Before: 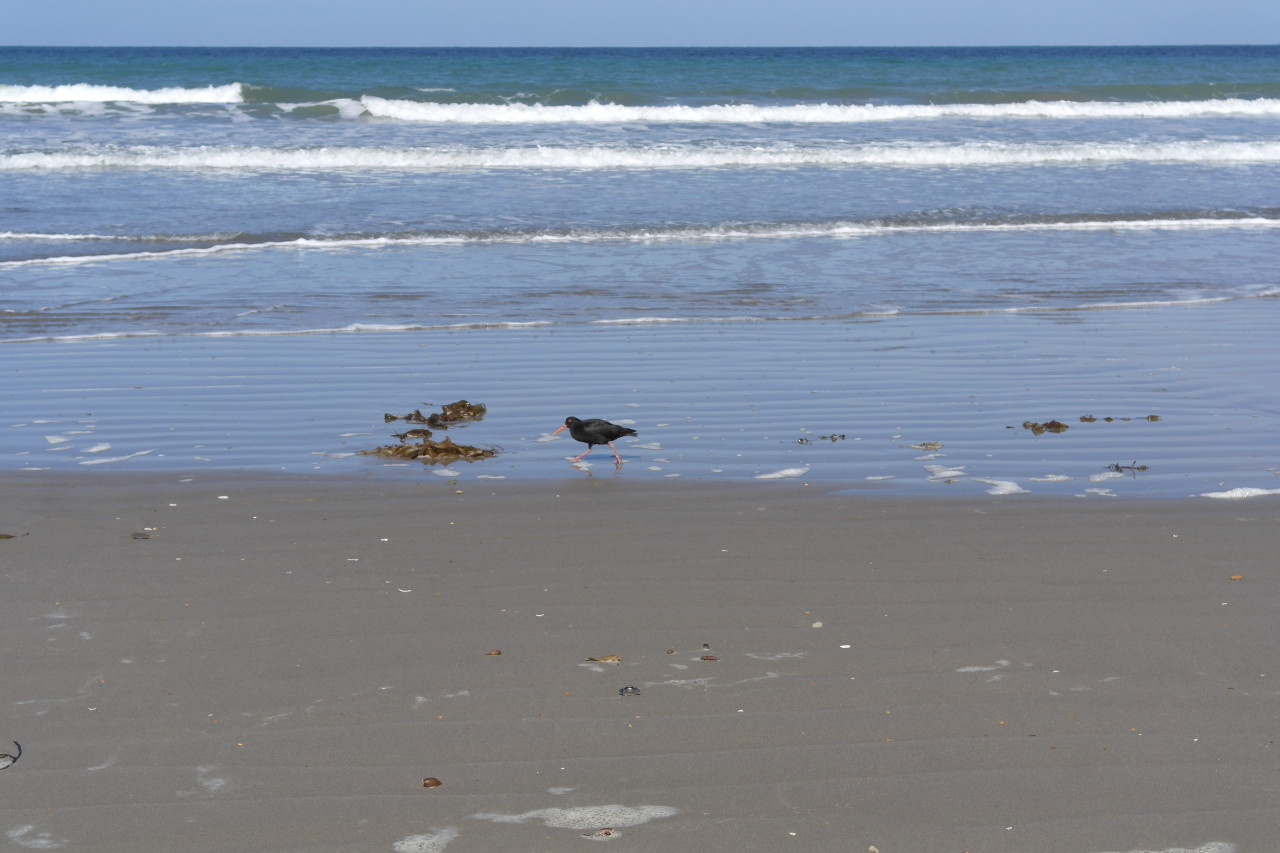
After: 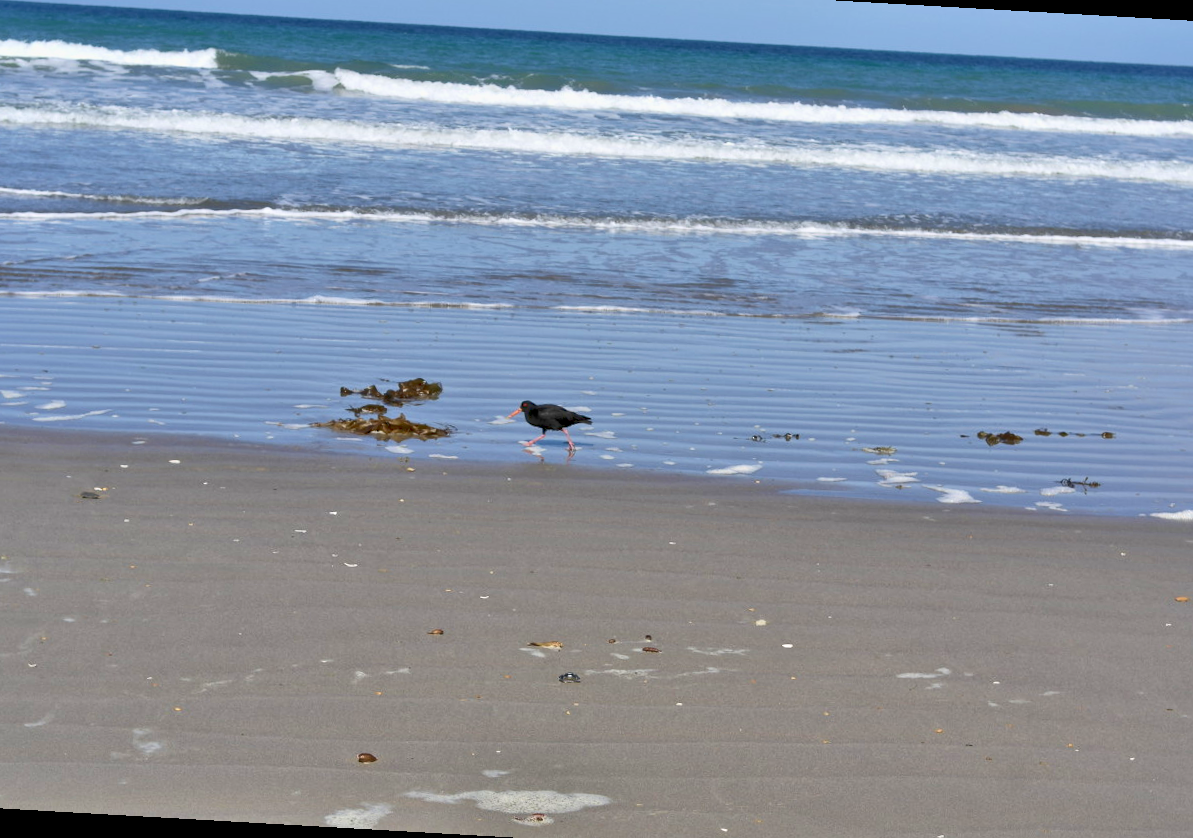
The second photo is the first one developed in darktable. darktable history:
crop and rotate: angle -3.26°, left 5.211%, top 5.163%, right 4.771%, bottom 4.153%
exposure: black level correction 0.009, exposure -0.159 EV, compensate exposure bias true, compensate highlight preservation false
velvia: on, module defaults
tone equalizer: -7 EV 0.163 EV, -6 EV 0.563 EV, -5 EV 1.11 EV, -4 EV 1.33 EV, -3 EV 1.16 EV, -2 EV 0.6 EV, -1 EV 0.164 EV
contrast brightness saturation: contrast 0.292
shadows and highlights: on, module defaults
